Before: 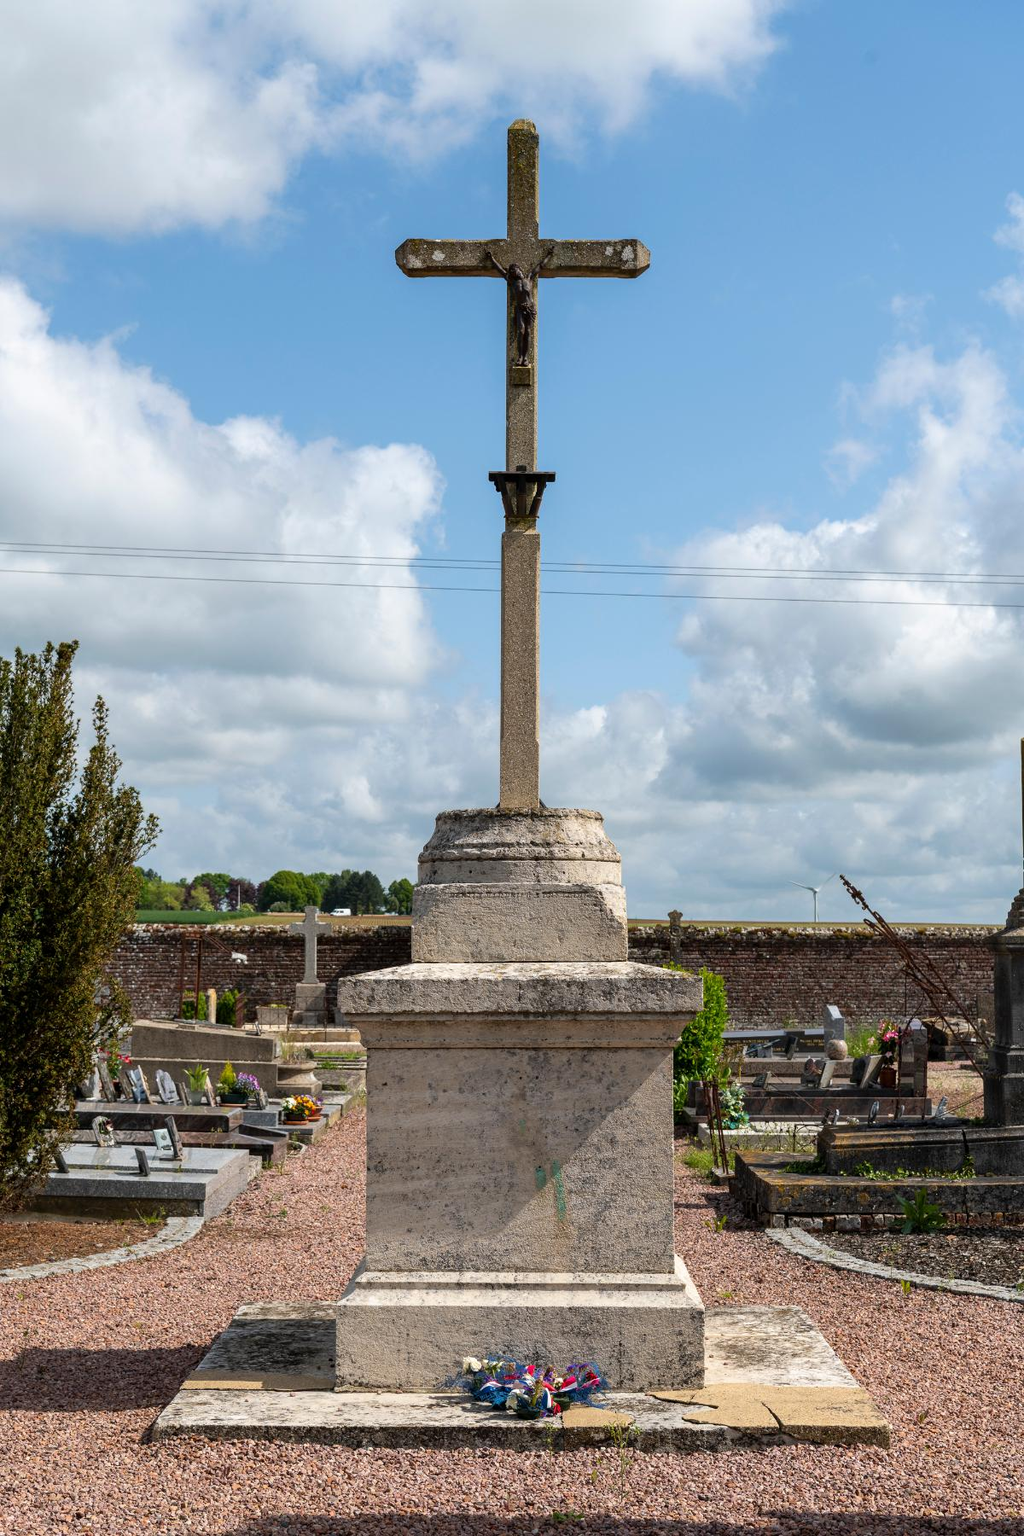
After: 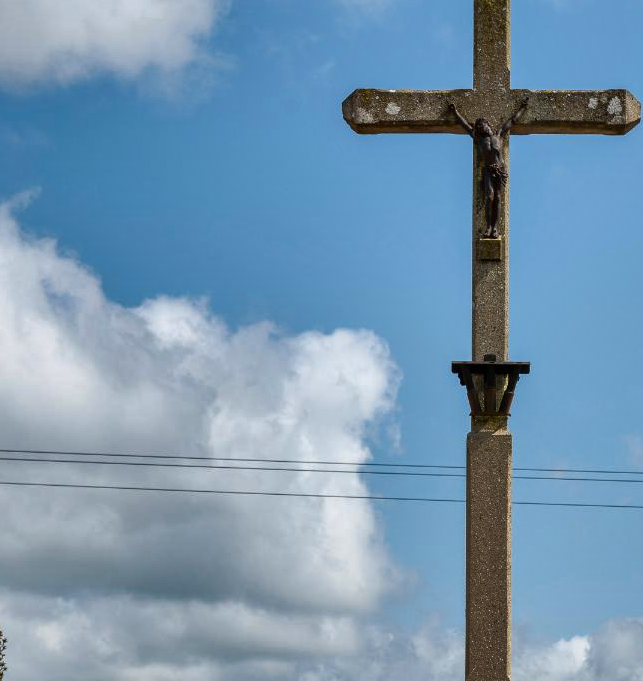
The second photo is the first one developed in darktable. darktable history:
crop: left 10.121%, top 10.631%, right 36.218%, bottom 51.526%
shadows and highlights: white point adjustment 0.1, highlights -70, soften with gaussian
